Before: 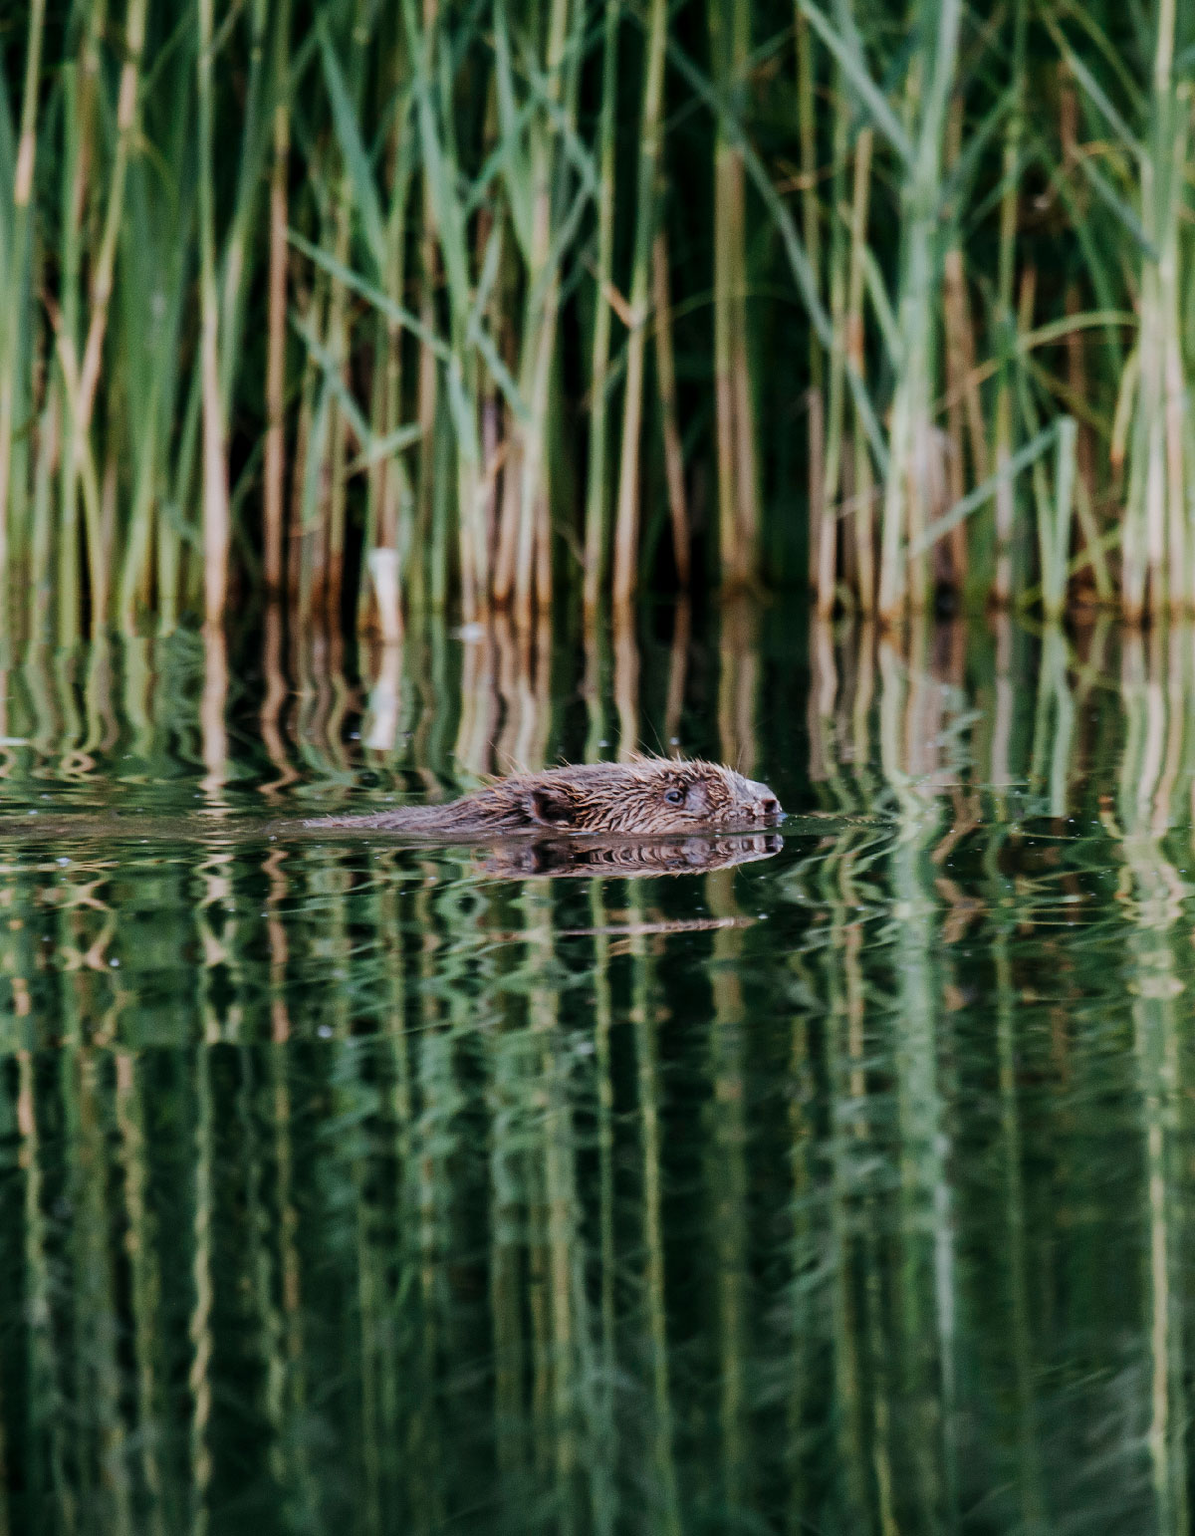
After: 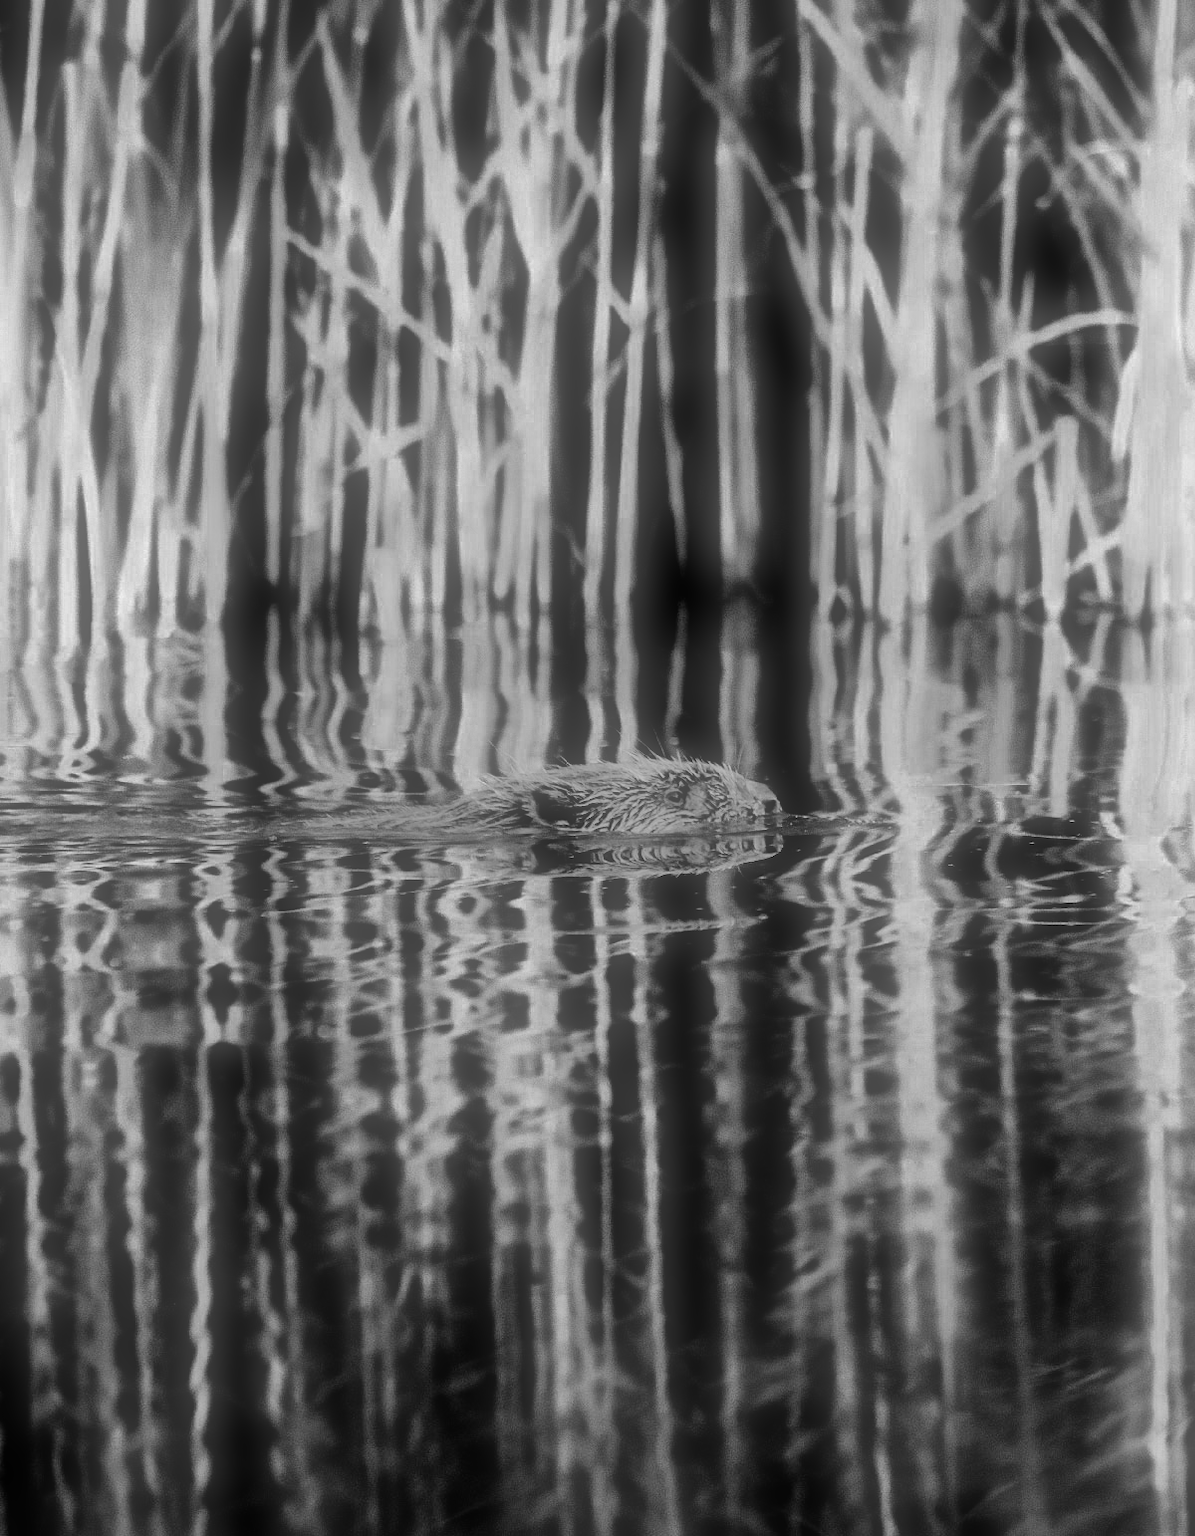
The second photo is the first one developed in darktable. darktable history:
color zones: curves: ch0 [(0, 0.554) (0.146, 0.662) (0.293, 0.86) (0.503, 0.774) (0.637, 0.106) (0.74, 0.072) (0.866, 0.488) (0.998, 0.569)]; ch1 [(0, 0) (0.143, 0) (0.286, 0) (0.429, 0) (0.571, 0) (0.714, 0) (0.857, 0)]
filmic rgb: black relative exposure -4.88 EV, hardness 2.82
soften: size 60.24%, saturation 65.46%, brightness 0.506 EV, mix 25.7%
